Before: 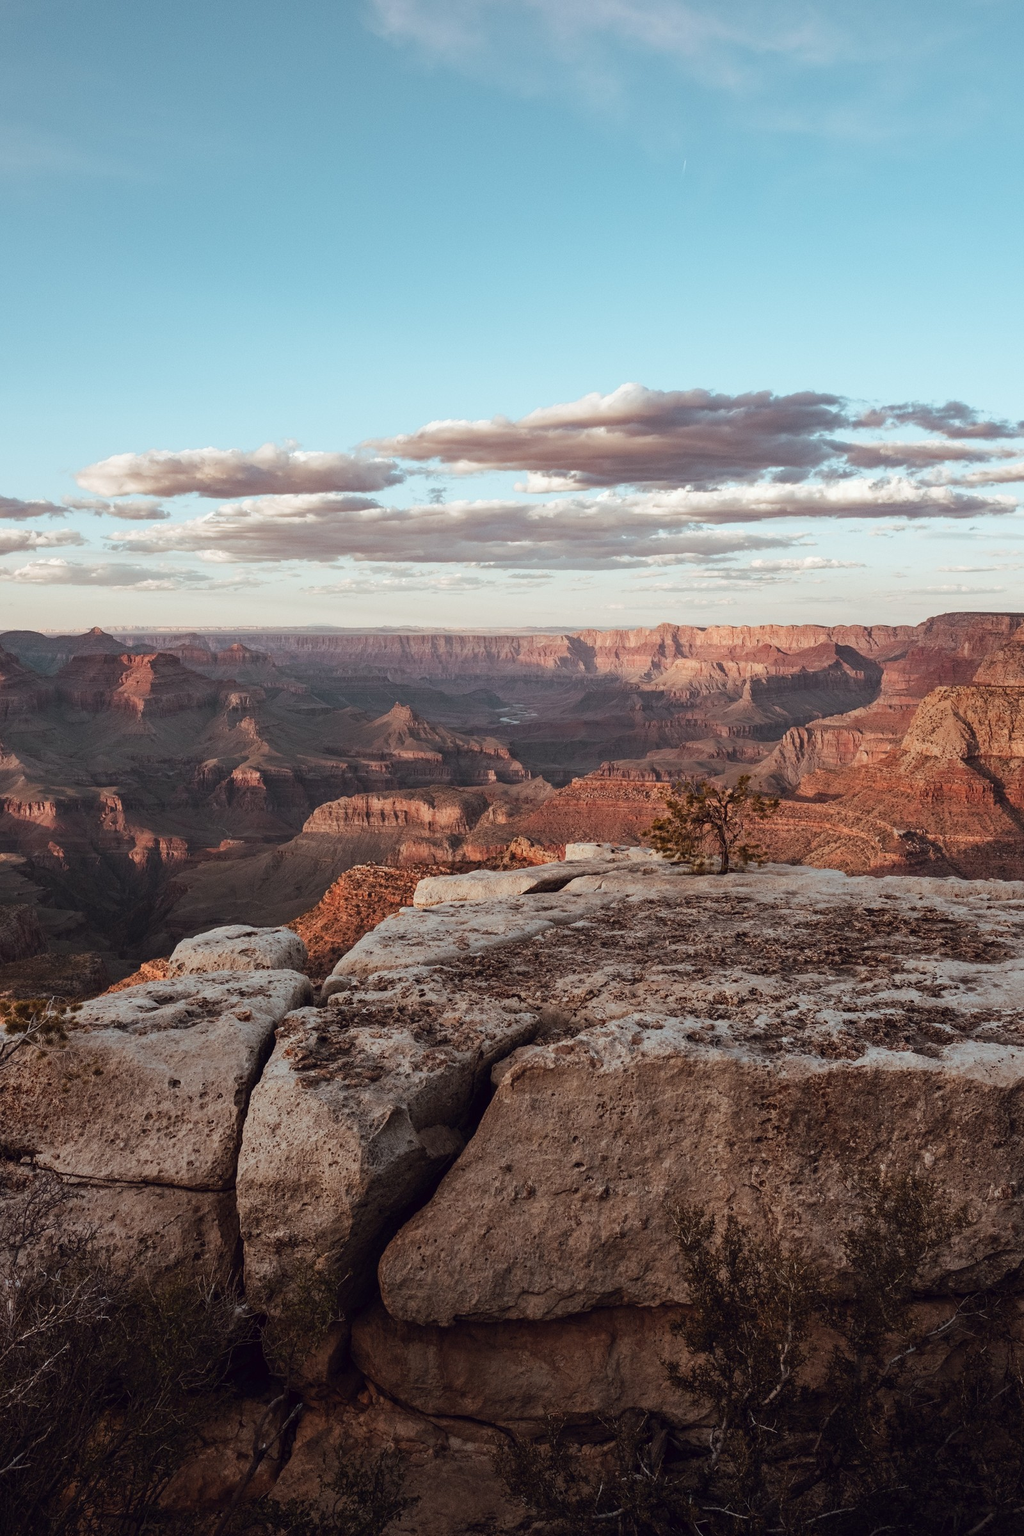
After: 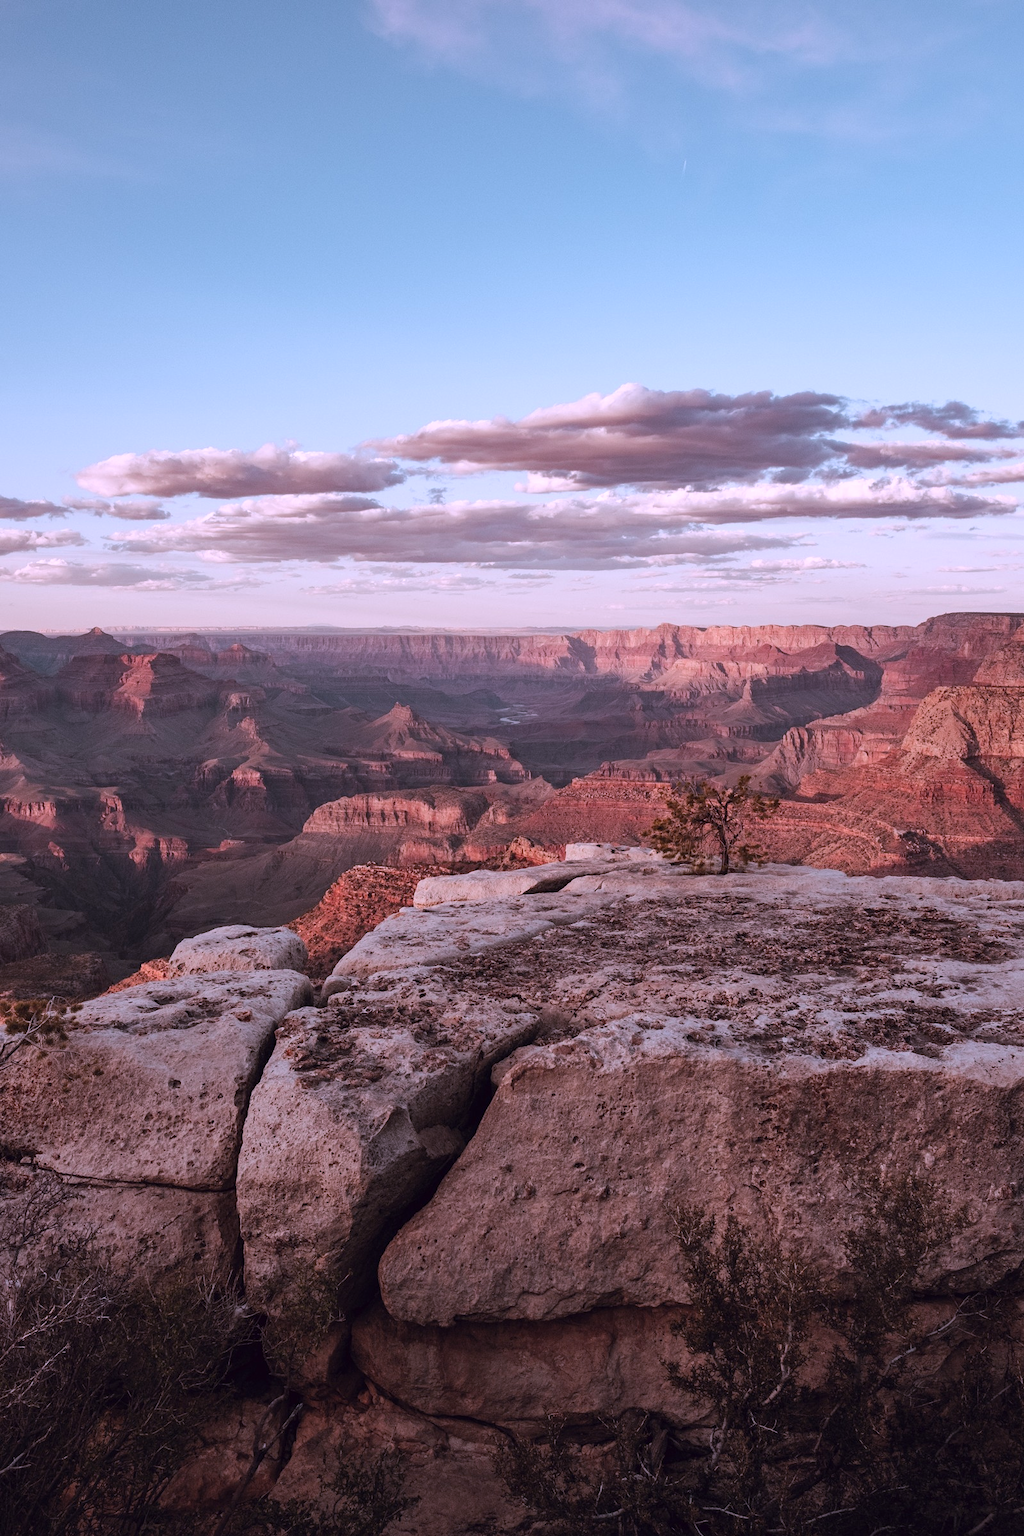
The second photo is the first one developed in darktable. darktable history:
color correction: highlights a* 15.52, highlights b* -20.68
shadows and highlights: shadows 24.81, highlights -25.07
